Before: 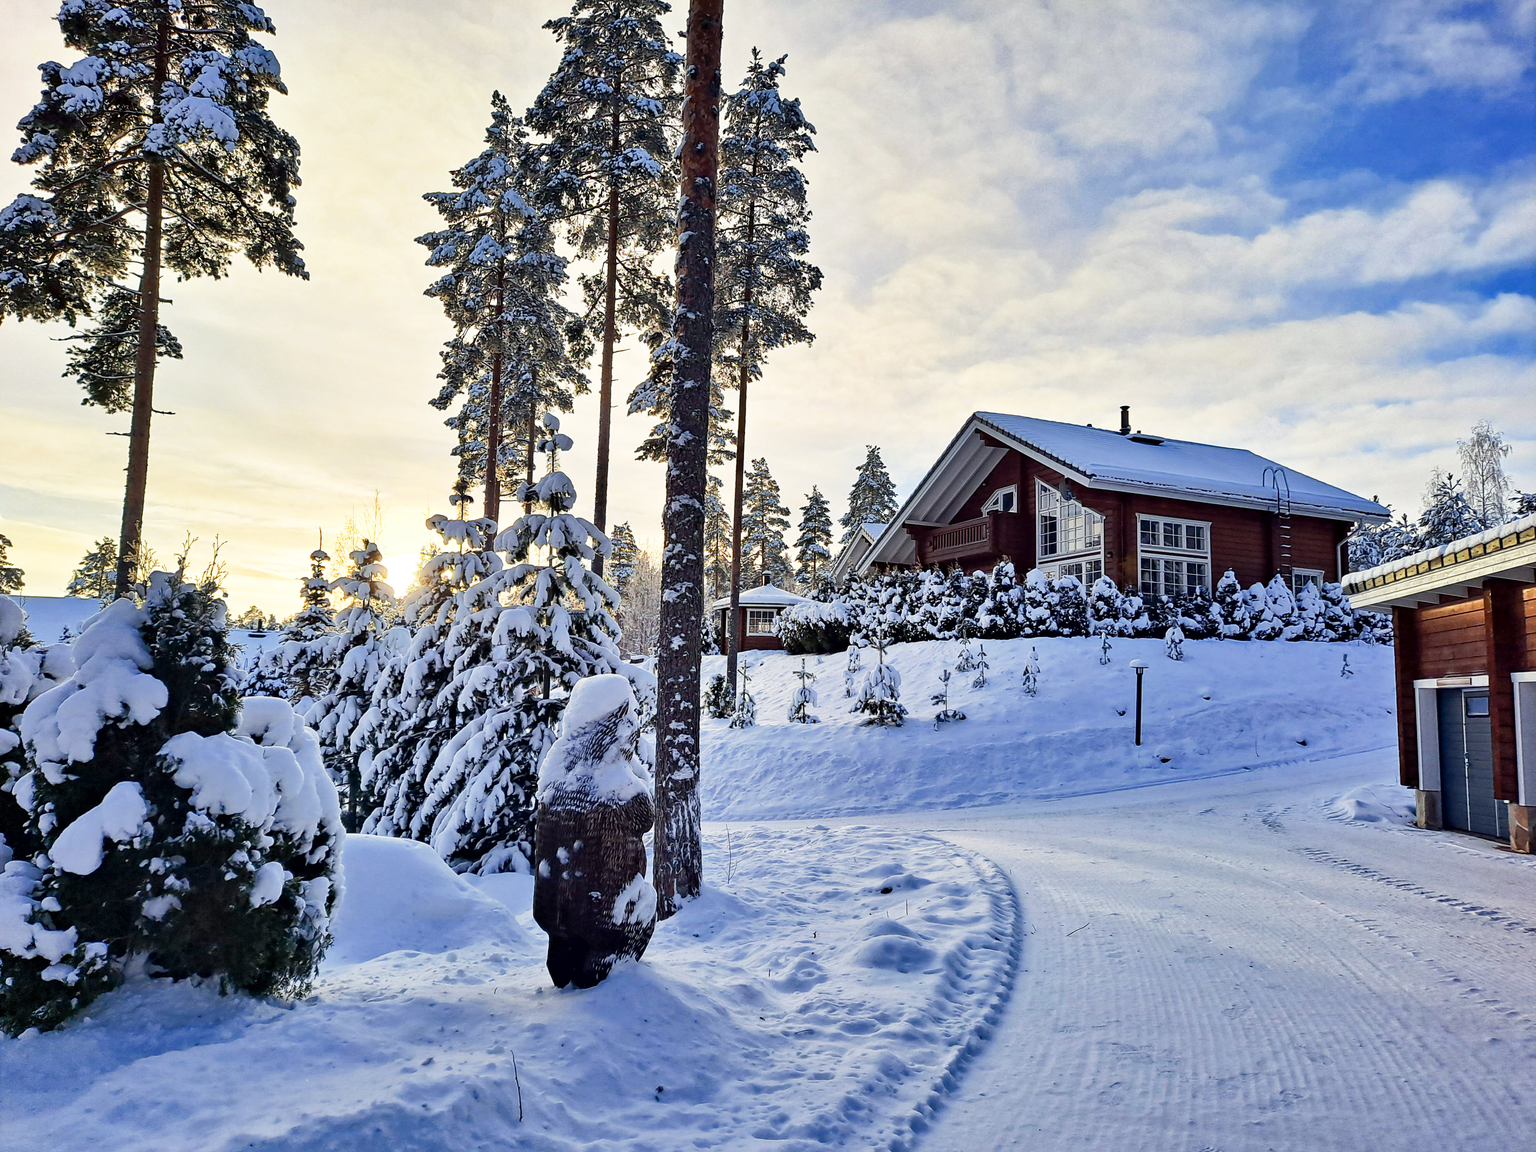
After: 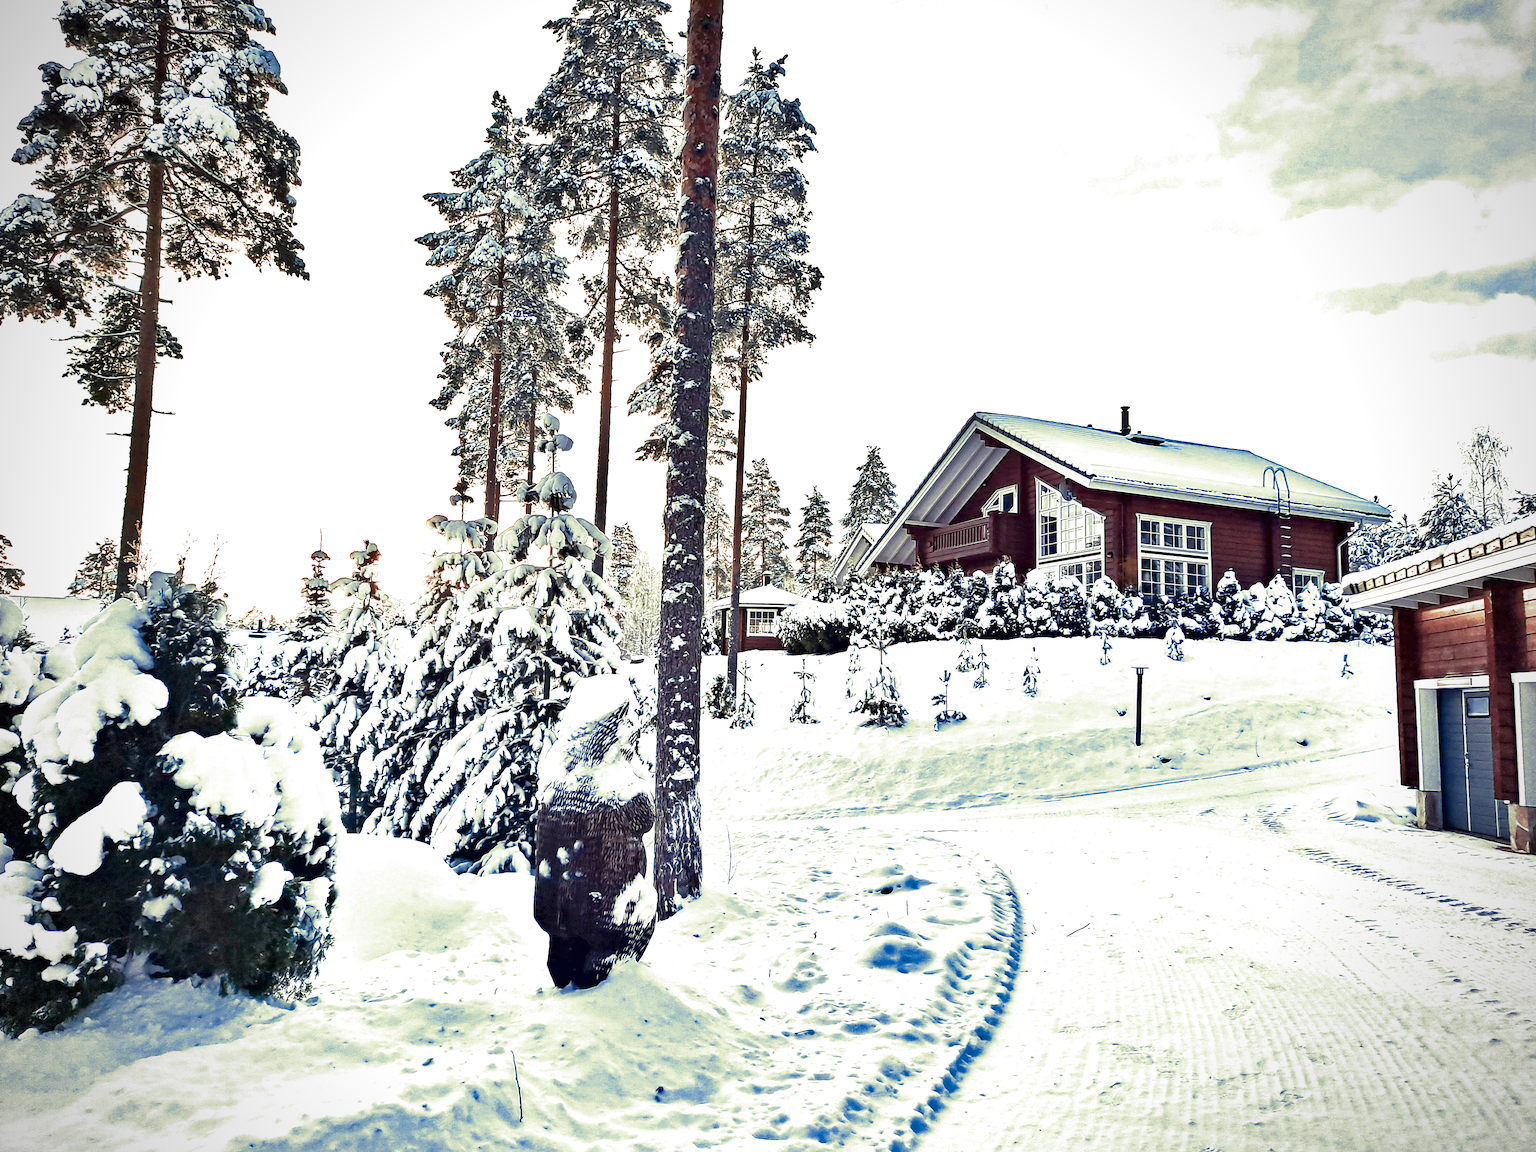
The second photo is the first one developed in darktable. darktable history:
split-toning: shadows › hue 290.82°, shadows › saturation 0.34, highlights › saturation 0.38, balance 0, compress 50%
shadows and highlights: shadows 20.91, highlights -35.45, soften with gaussian
vignetting: on, module defaults
exposure: black level correction 0, exposure 1.2 EV, compensate exposure bias true, compensate highlight preservation false
color zones: curves: ch2 [(0, 0.488) (0.143, 0.417) (0.286, 0.212) (0.429, 0.179) (0.571, 0.154) (0.714, 0.415) (0.857, 0.495) (1, 0.488)]
